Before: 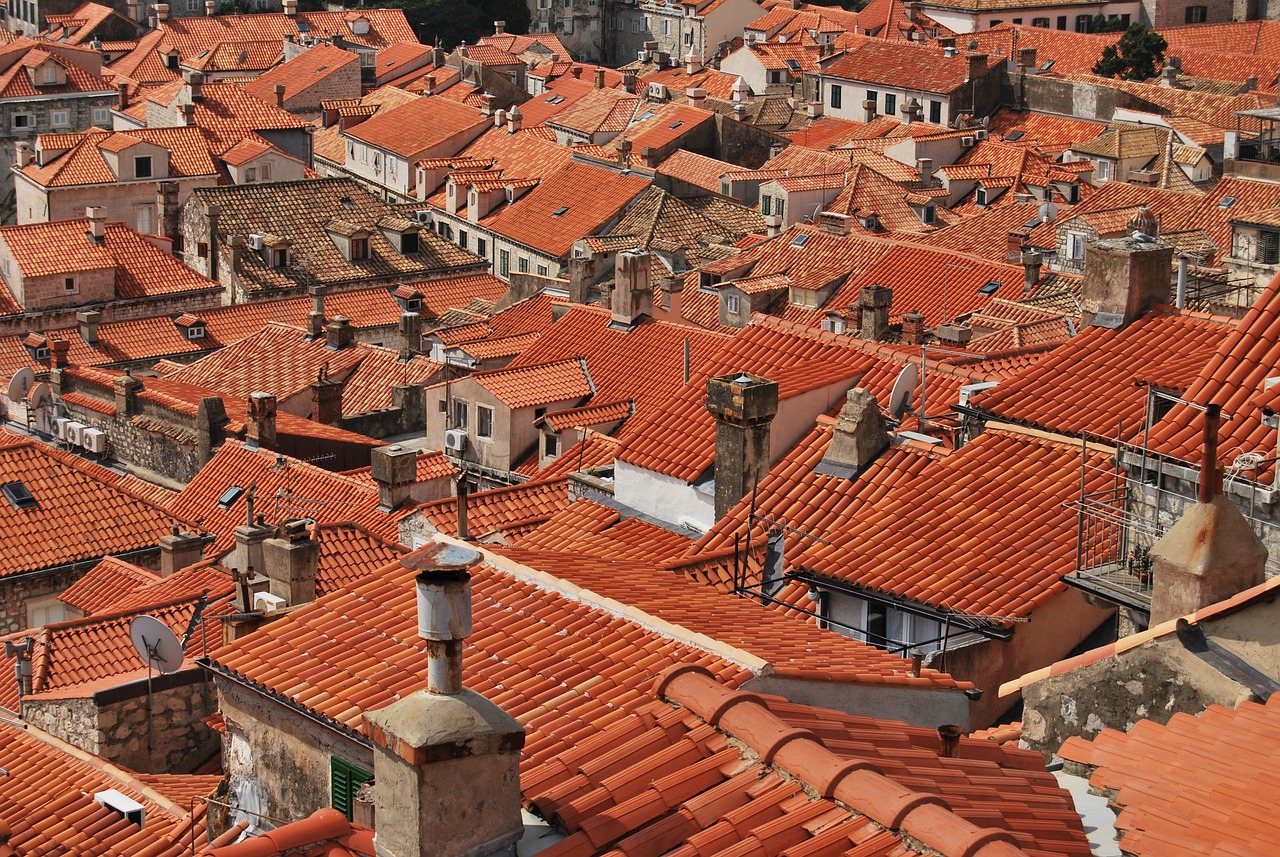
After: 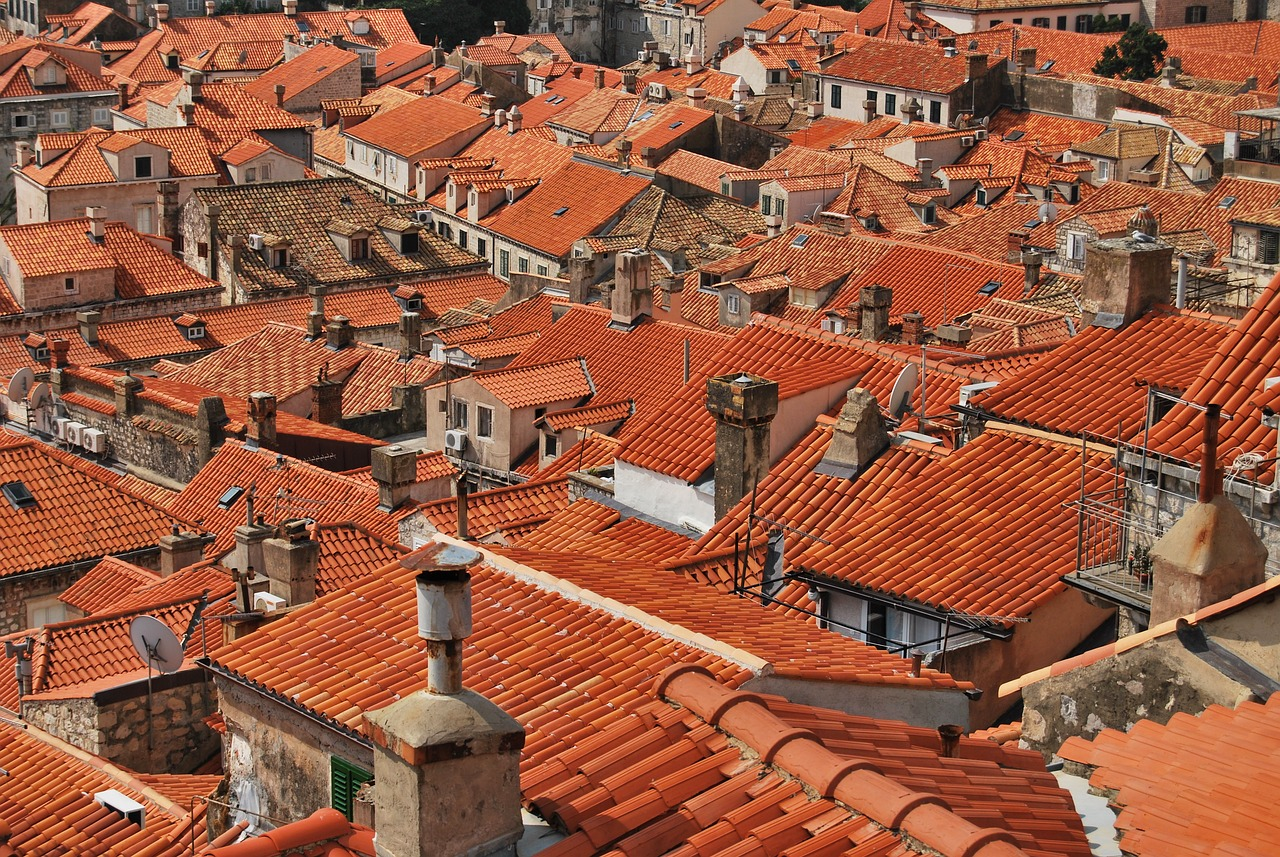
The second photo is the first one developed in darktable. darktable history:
color balance rgb: shadows lift › chroma 0.649%, shadows lift › hue 110.23°, linear chroma grading › mid-tones 7.809%, perceptual saturation grading › global saturation 0.566%, global vibrance 15.087%
shadows and highlights: soften with gaussian
